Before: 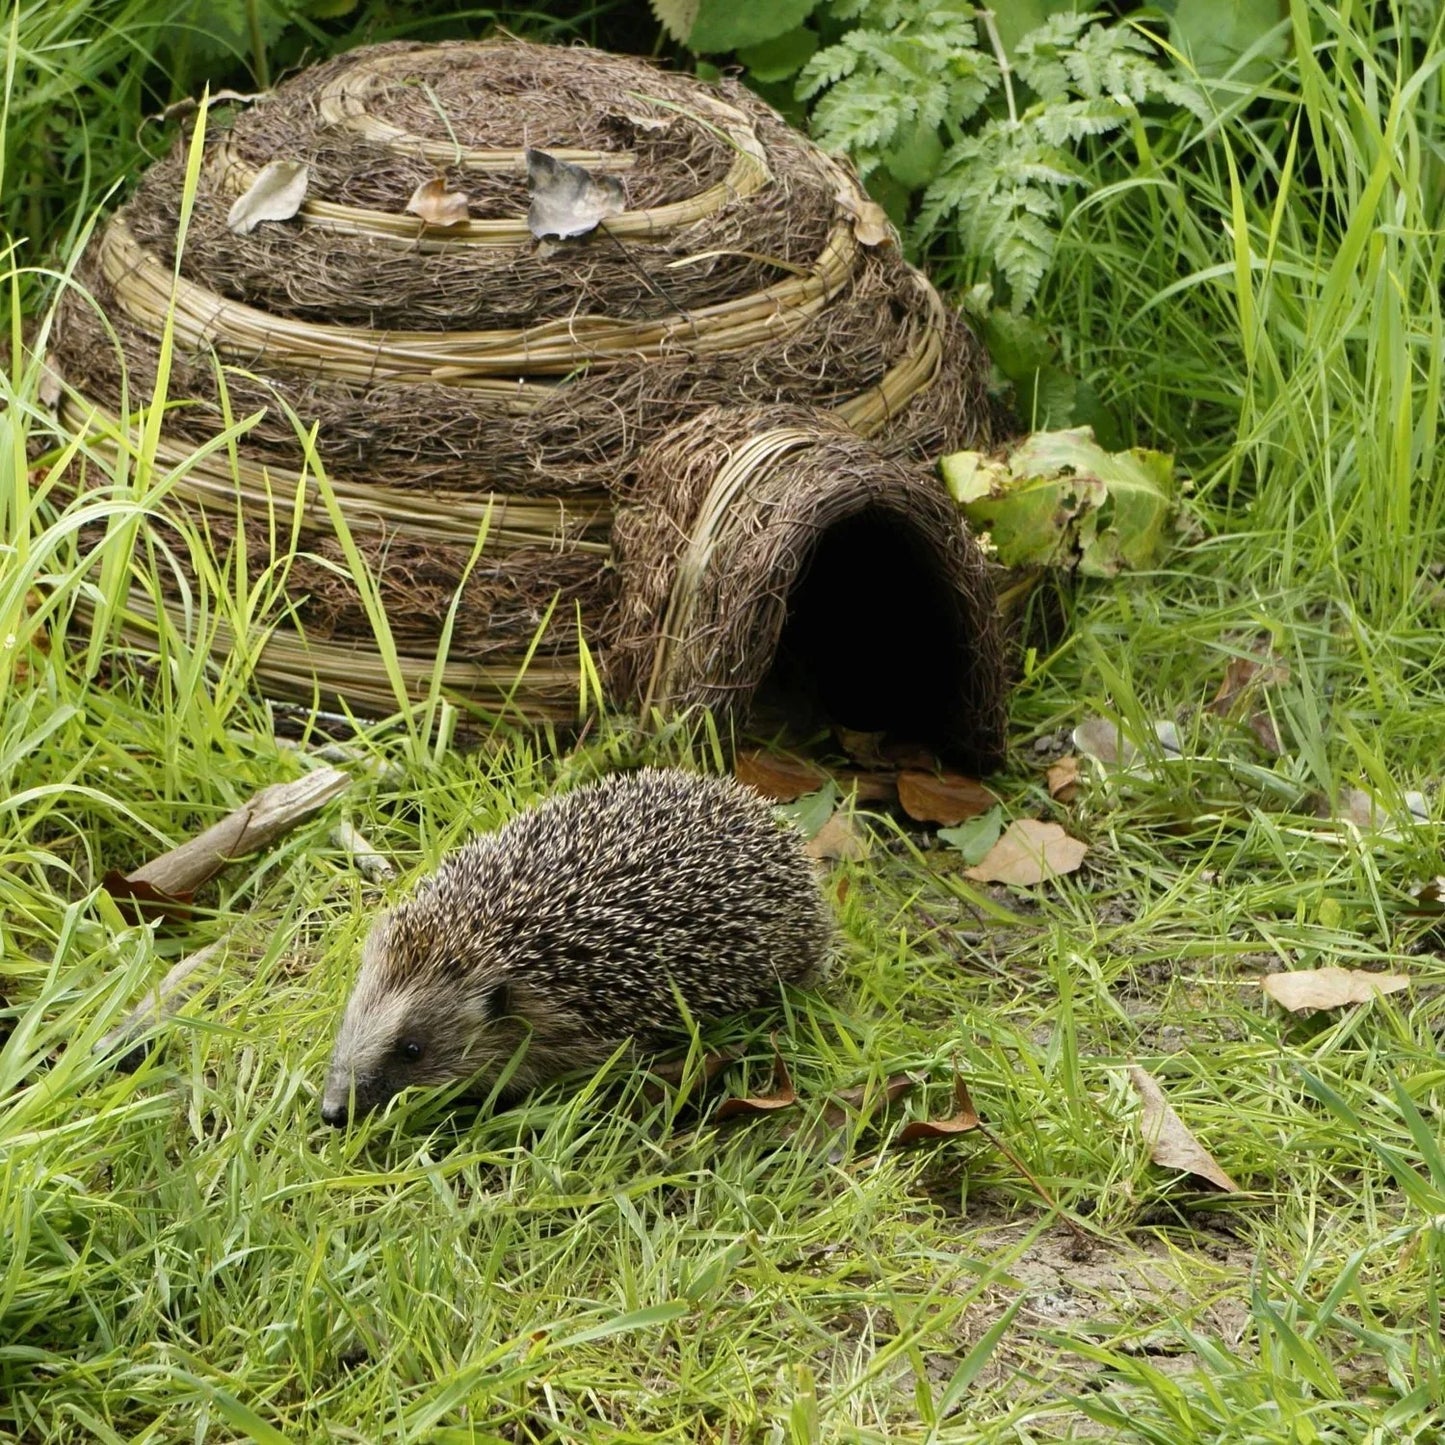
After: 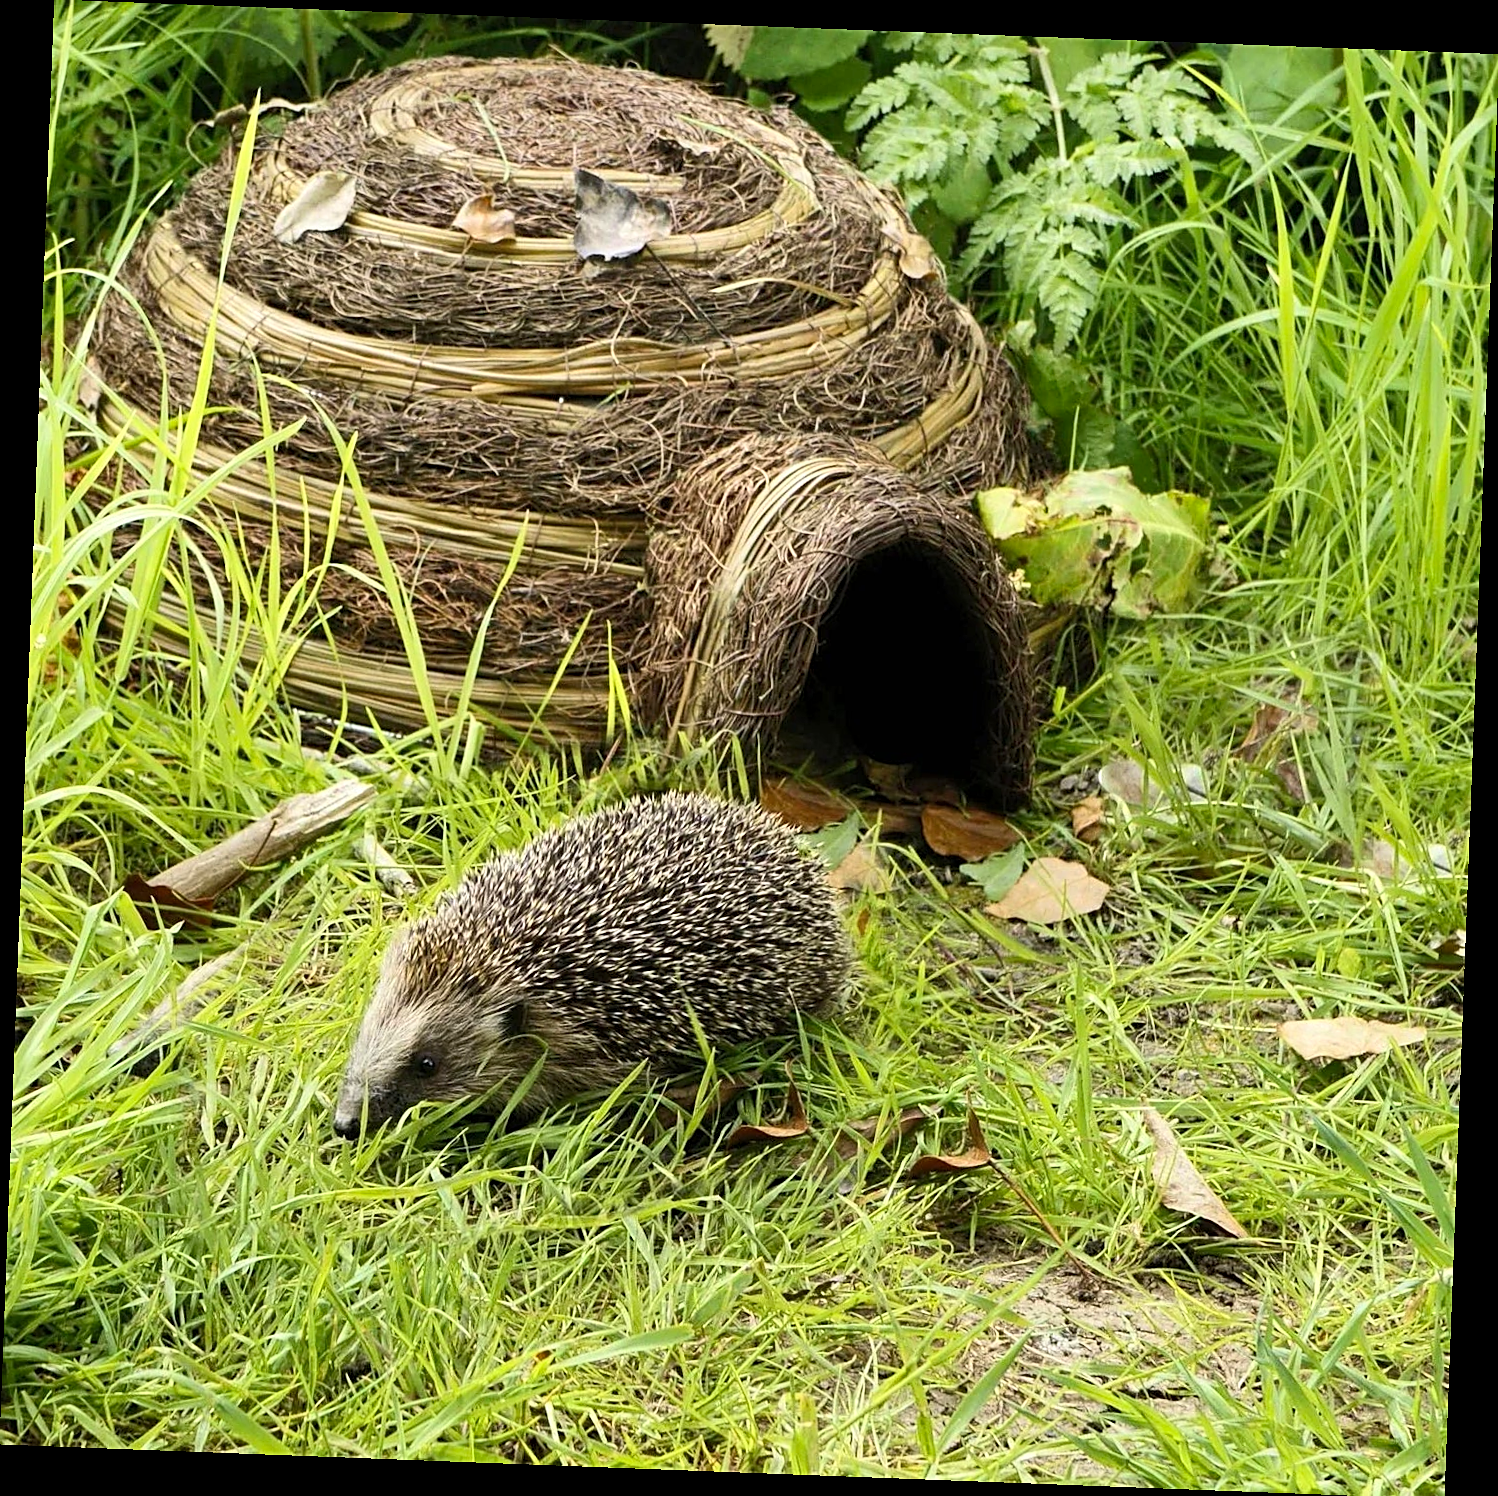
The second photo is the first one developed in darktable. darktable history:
crop: bottom 0.071%
rotate and perspective: rotation 2.17°, automatic cropping off
sharpen: amount 0.575
local contrast: highlights 100%, shadows 100%, detail 120%, midtone range 0.2
contrast brightness saturation: contrast 0.2, brightness 0.16, saturation 0.22
